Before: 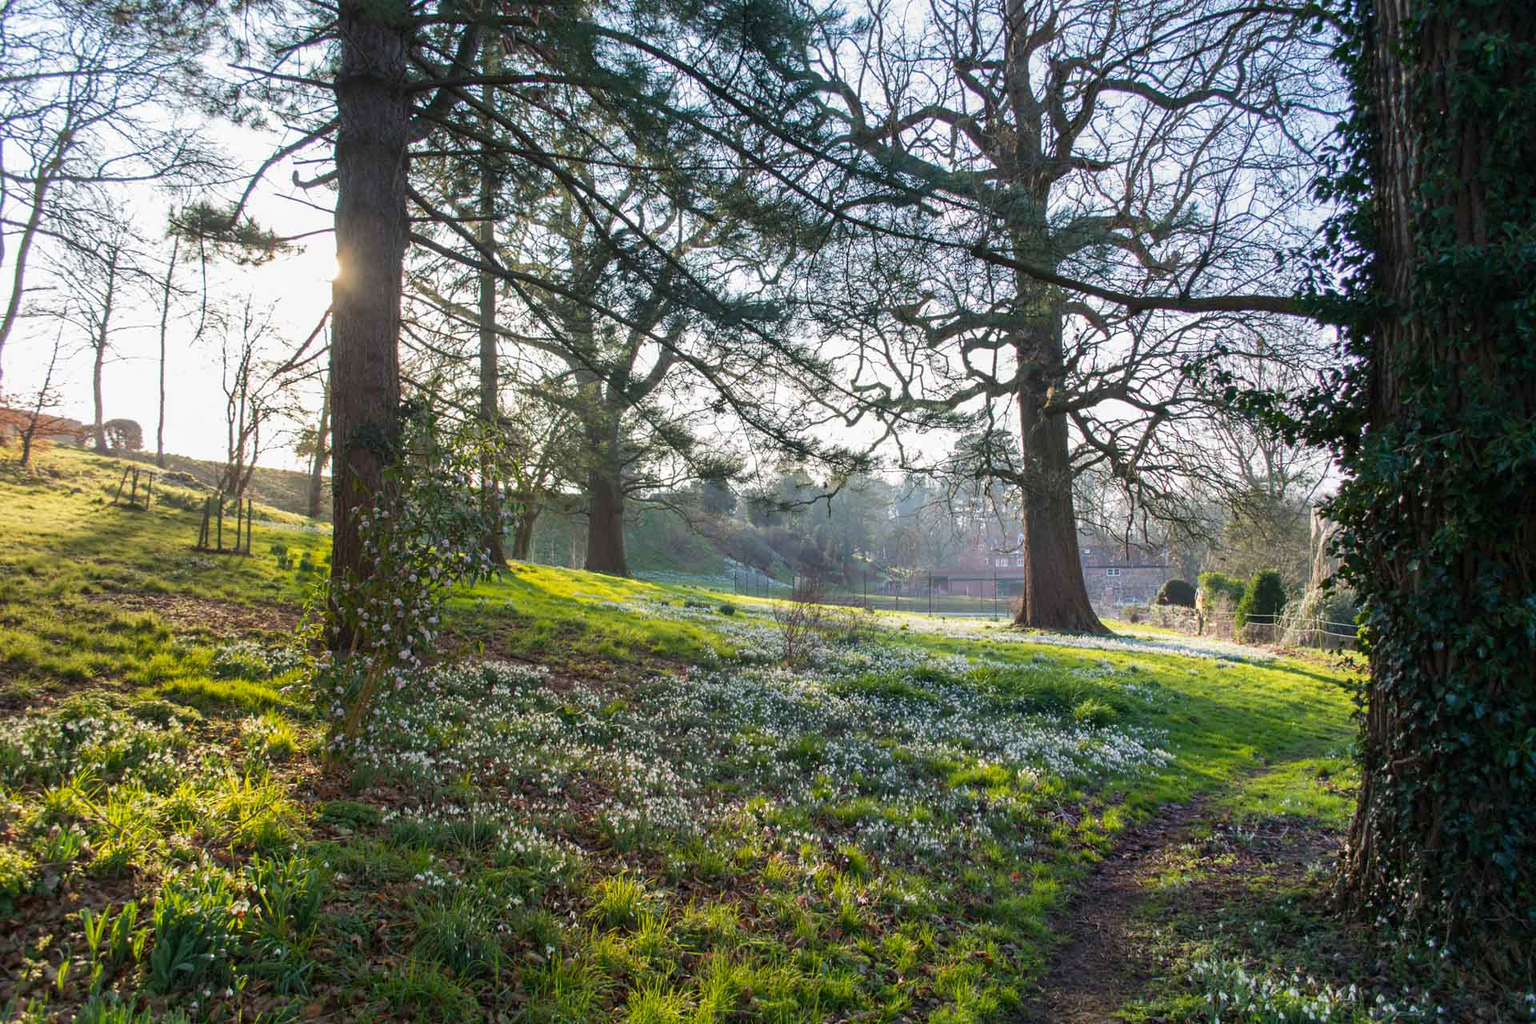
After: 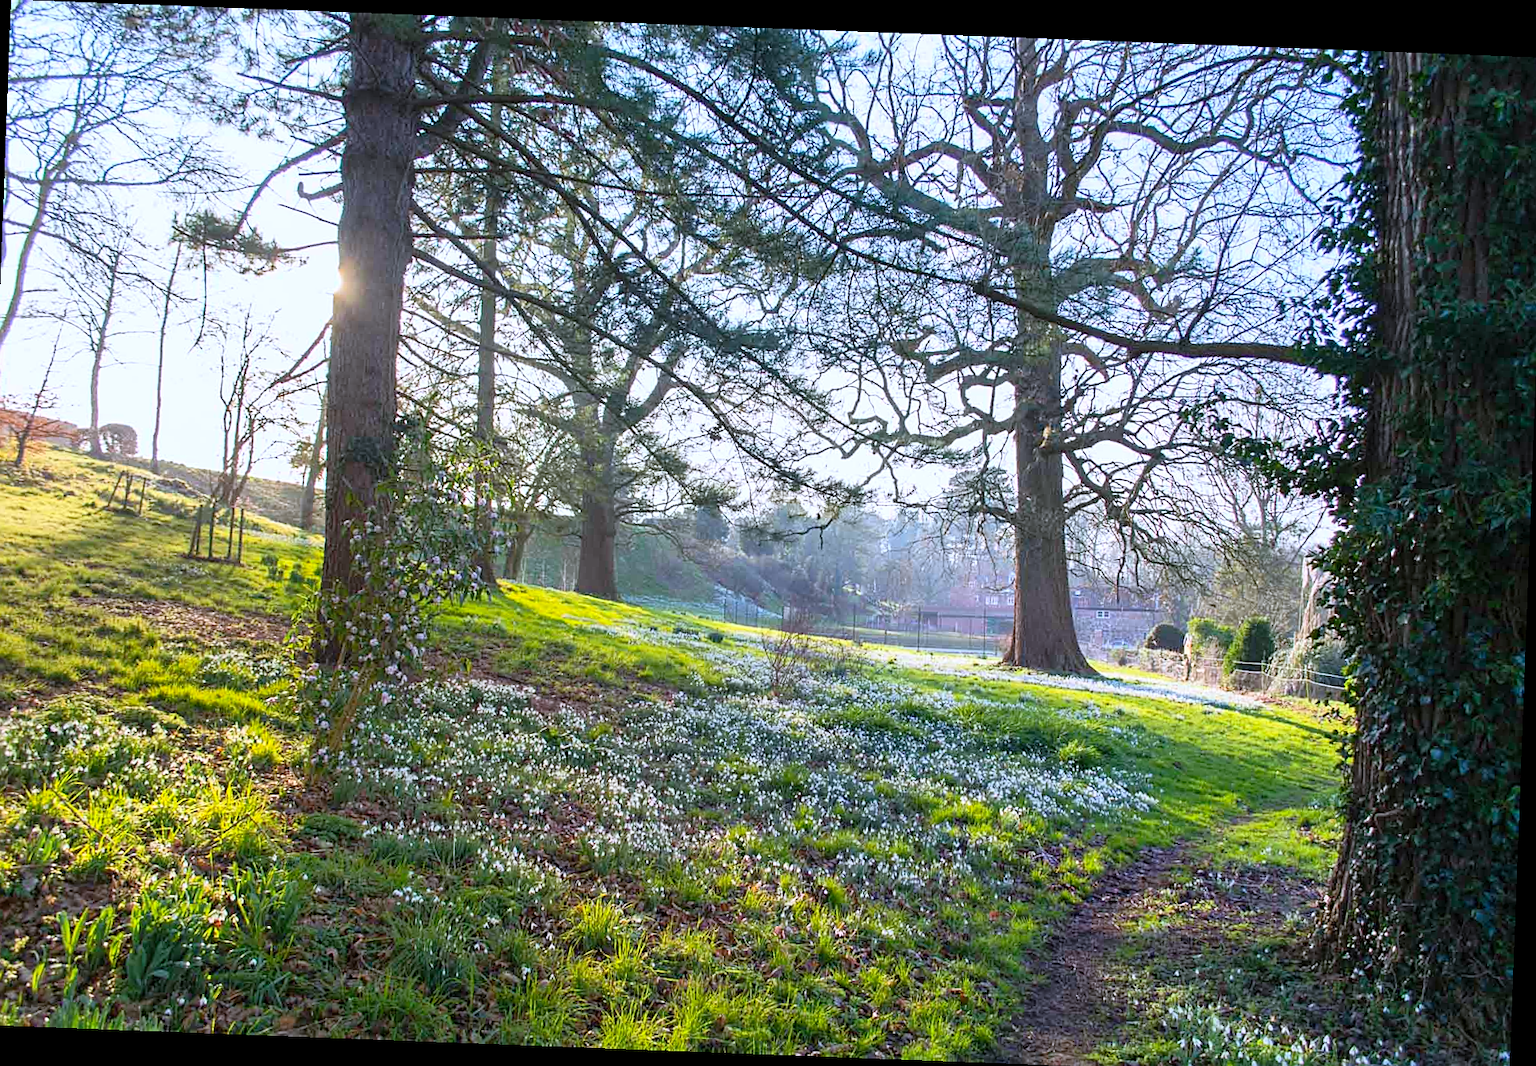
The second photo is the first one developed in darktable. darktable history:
sharpen: on, module defaults
rgb curve: curves: ch0 [(0, 0) (0.053, 0.068) (0.122, 0.128) (1, 1)]
crop and rotate: left 1.774%, right 0.633%, bottom 1.28%
rotate and perspective: rotation 2.17°, automatic cropping off
contrast brightness saturation: contrast 0.2, brightness 0.16, saturation 0.22
white balance: red 0.967, blue 1.119, emerald 0.756
